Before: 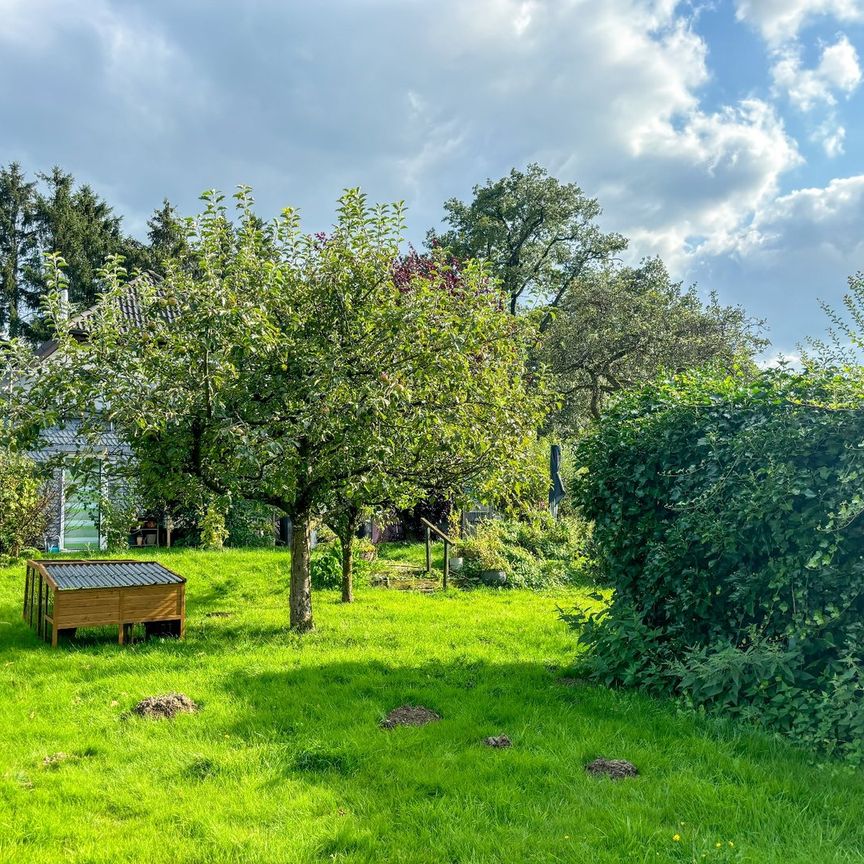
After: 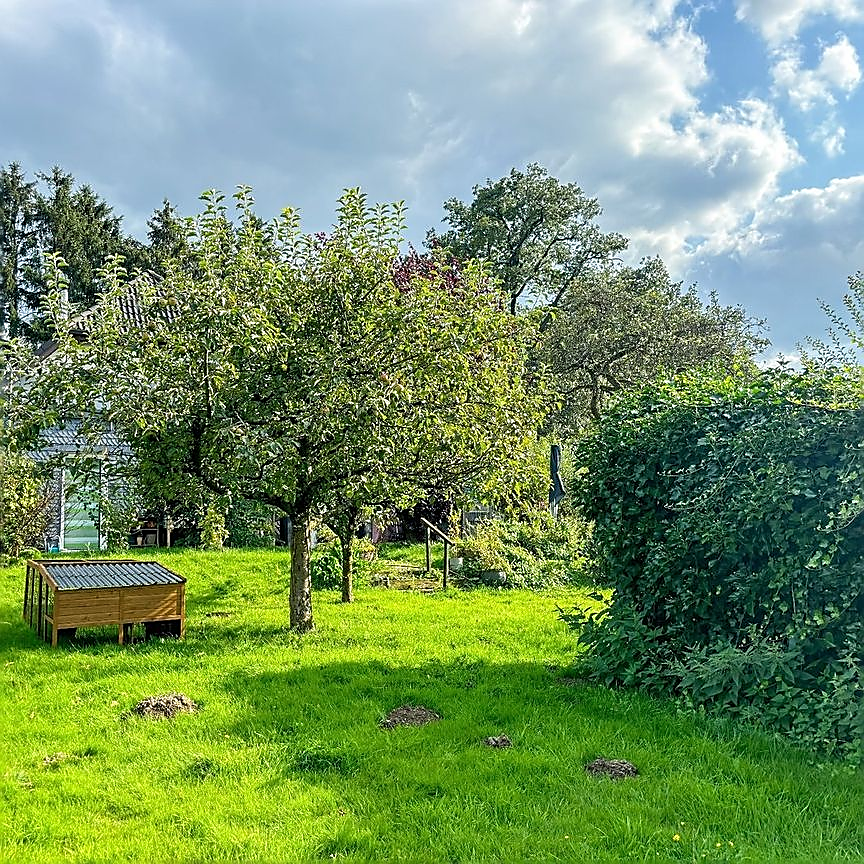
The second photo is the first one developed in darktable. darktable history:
sharpen: radius 1.375, amount 1.253, threshold 0.619
